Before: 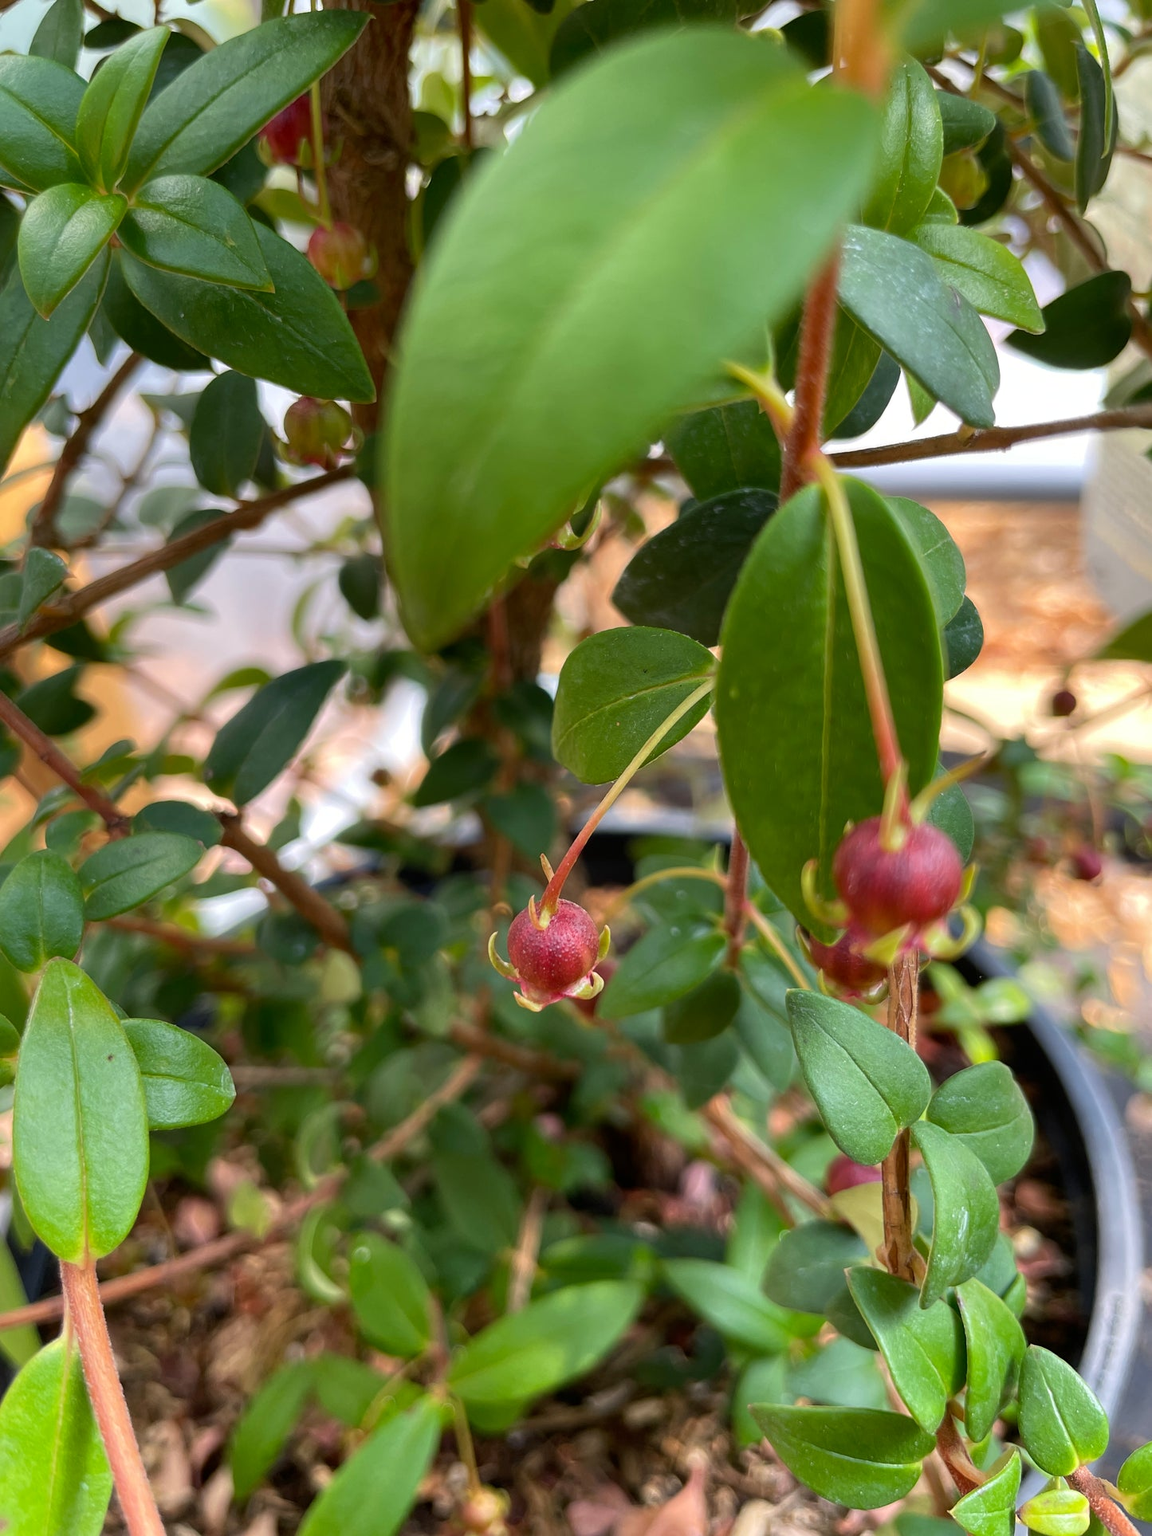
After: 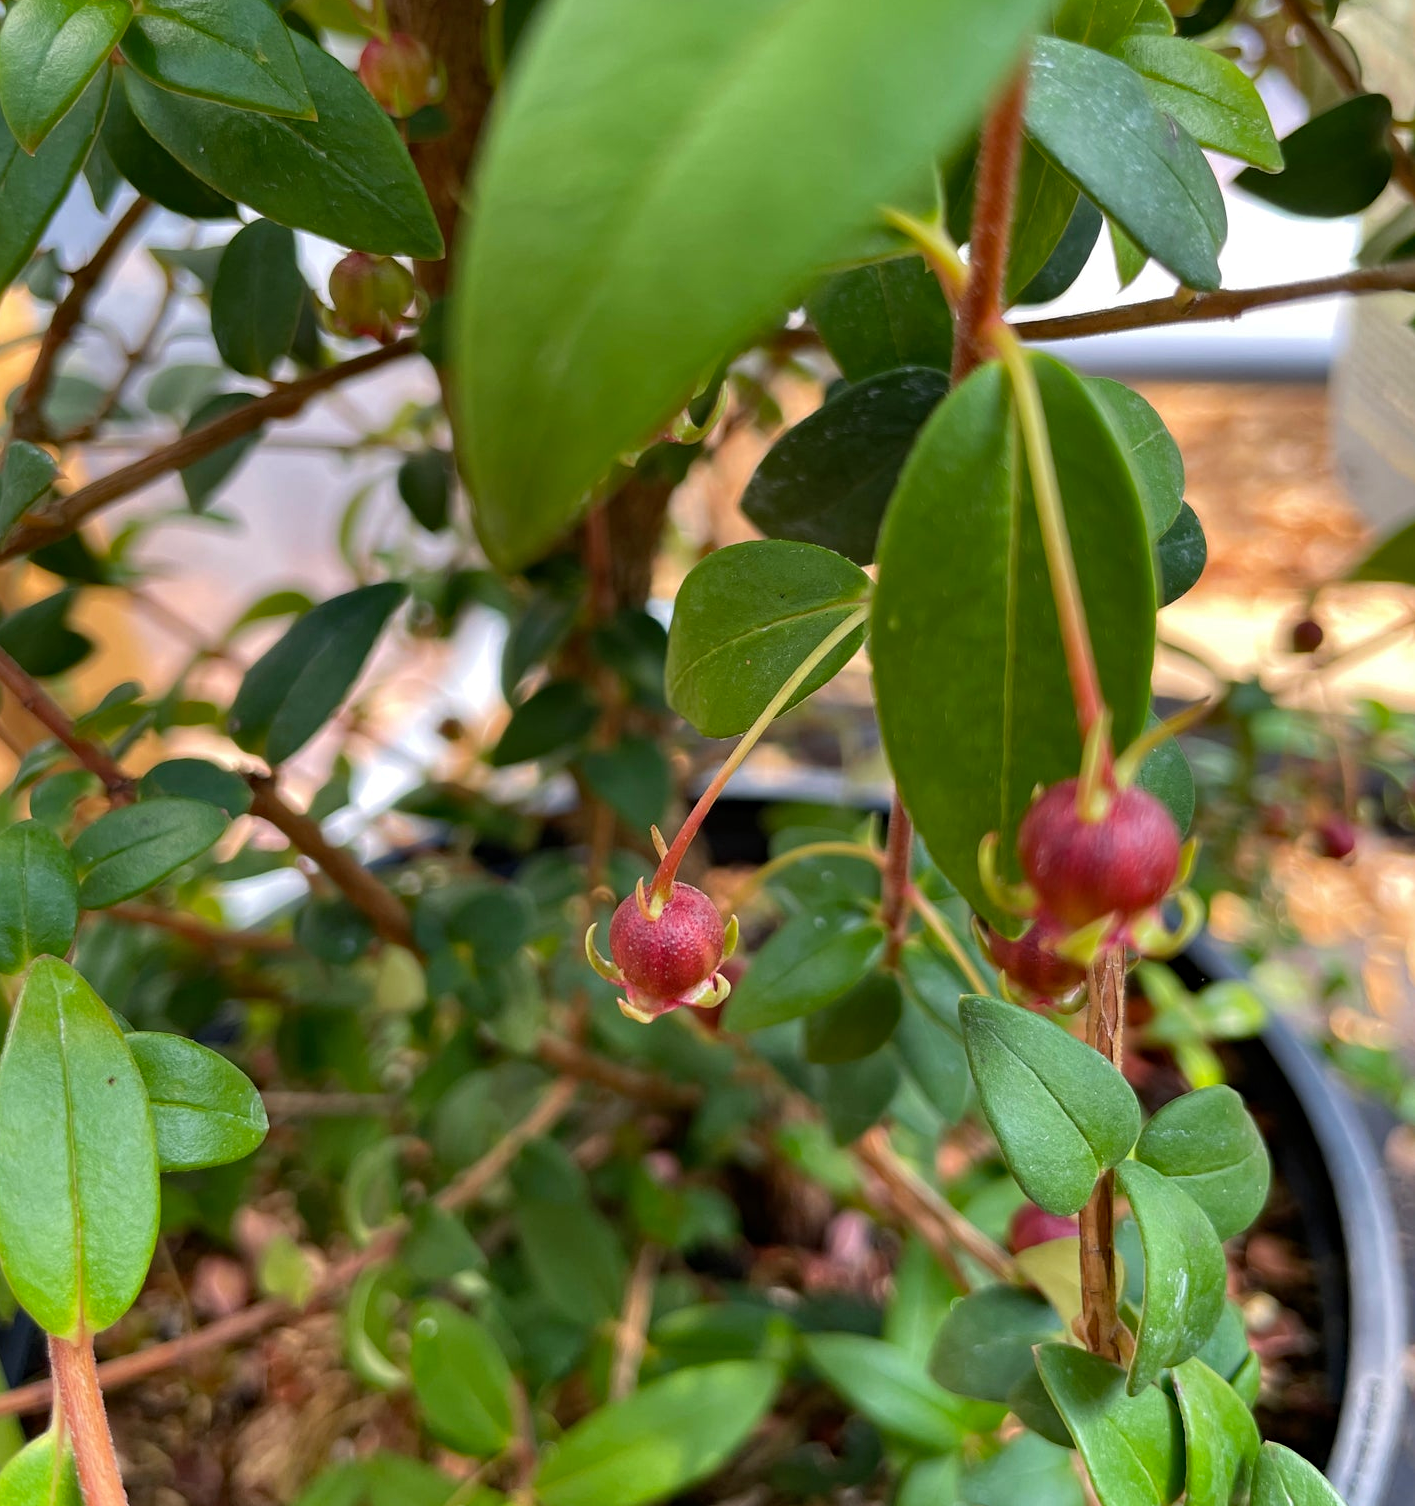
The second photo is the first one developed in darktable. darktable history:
crop and rotate: left 1.889%, top 12.812%, right 0.166%, bottom 9.023%
haze removal: compatibility mode true, adaptive false
shadows and highlights: shadows 37.37, highlights -26.84, soften with gaussian
